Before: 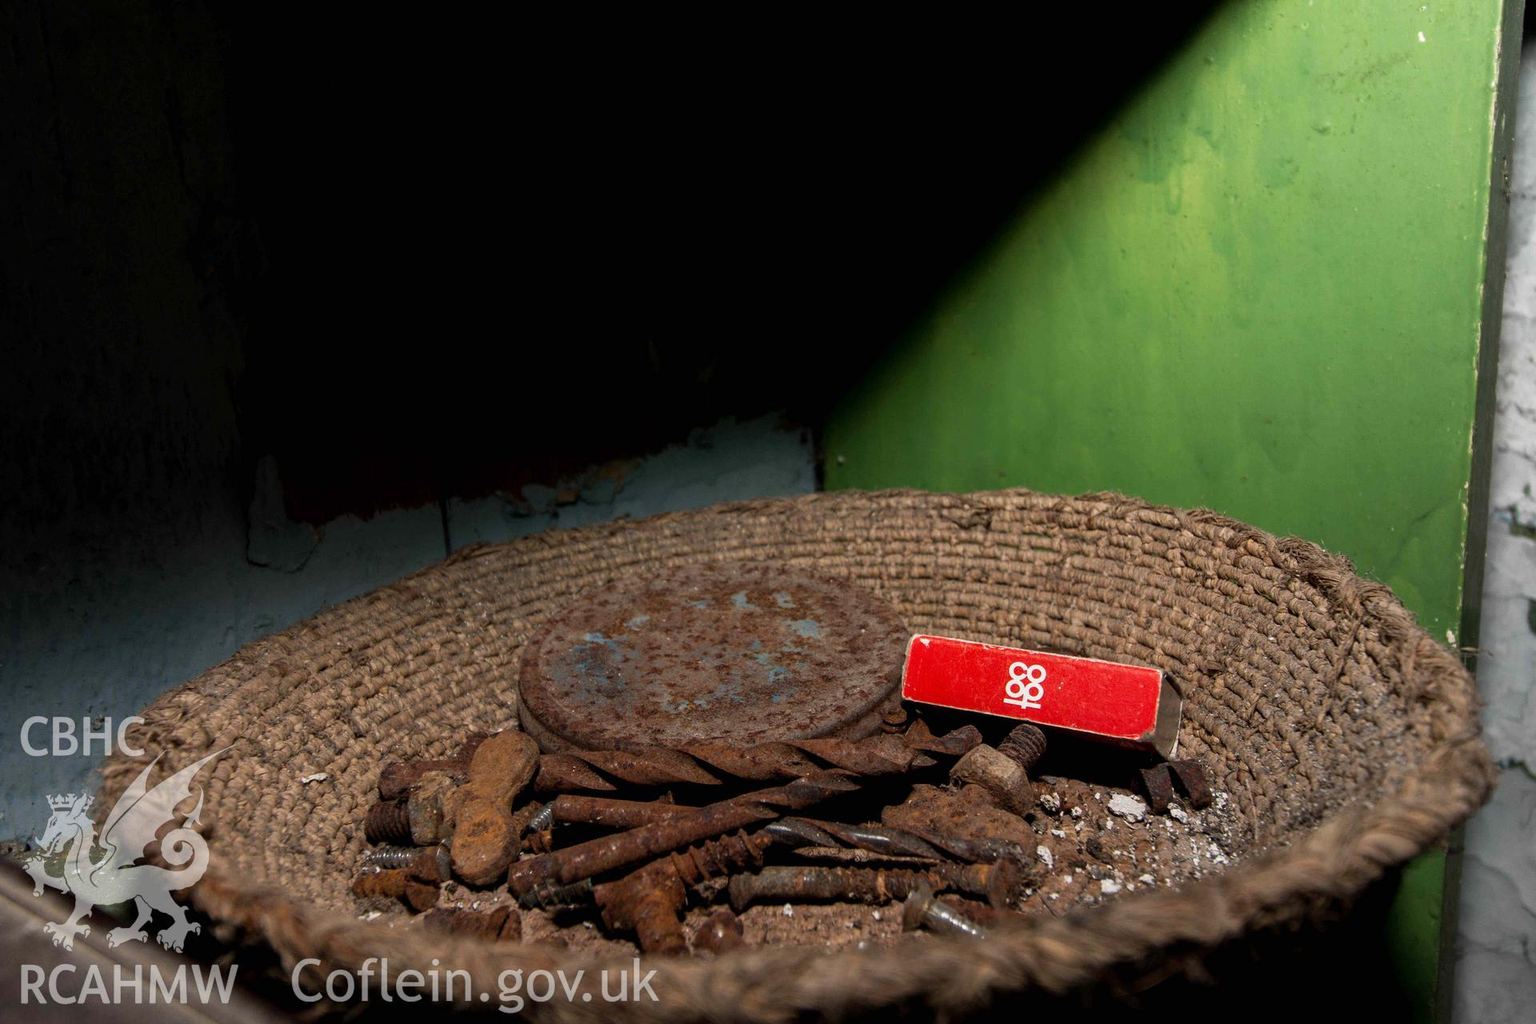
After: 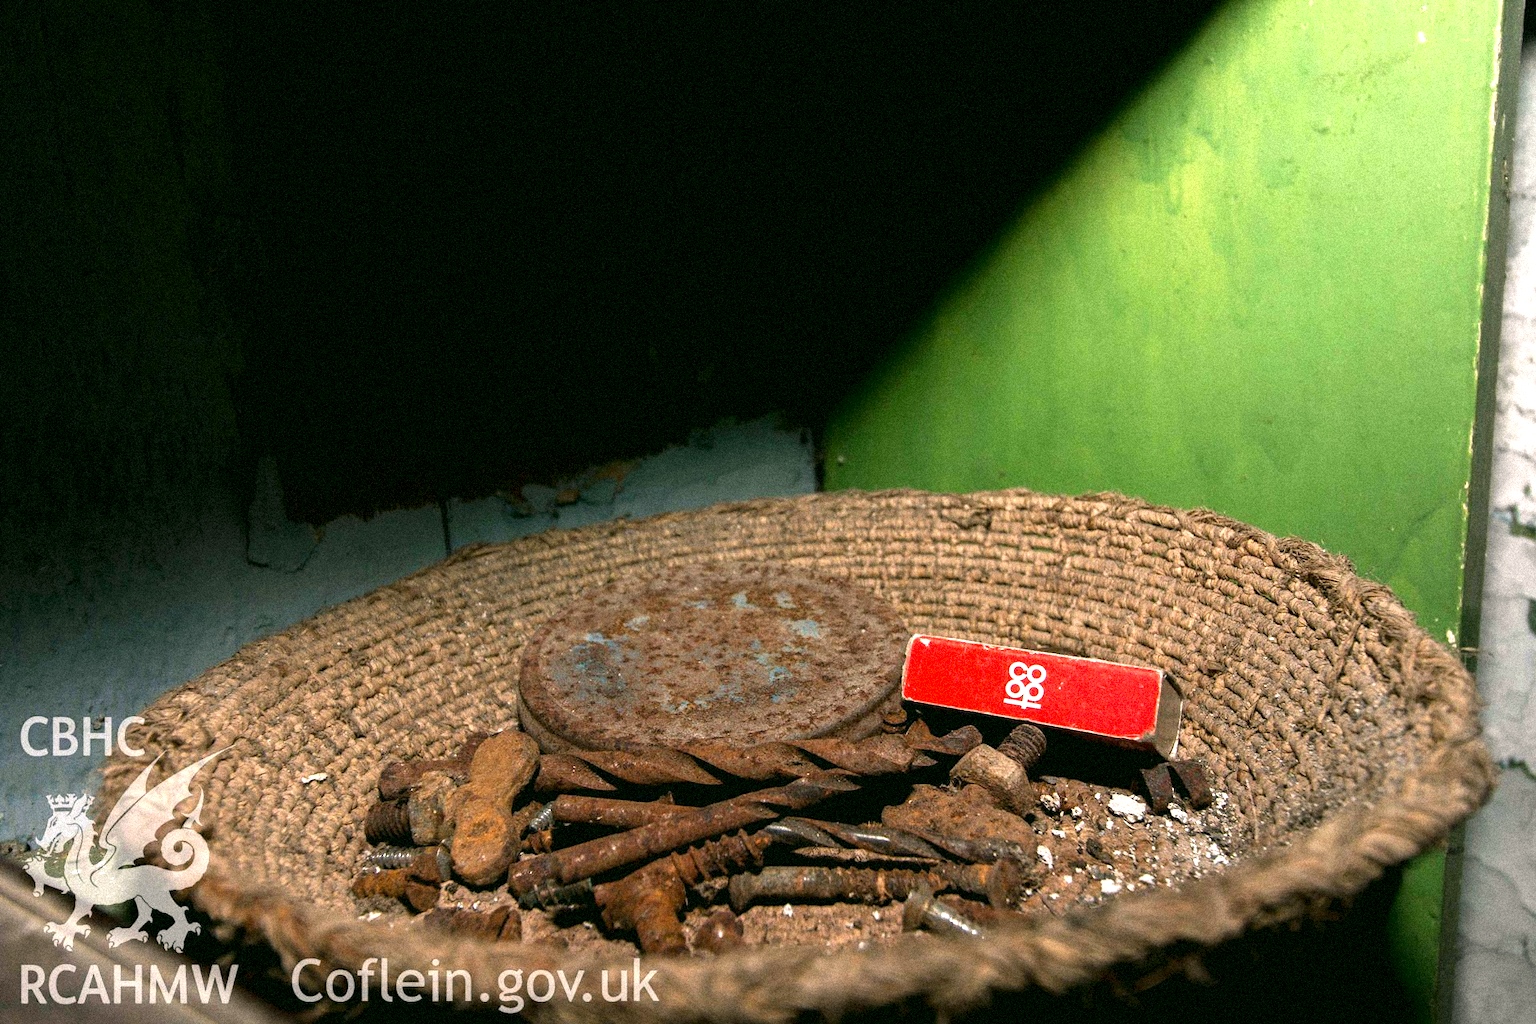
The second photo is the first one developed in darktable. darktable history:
rotate and perspective: automatic cropping off
grain: strength 35%, mid-tones bias 0%
color correction: highlights a* 4.02, highlights b* 4.98, shadows a* -7.55, shadows b* 4.98
exposure: black level correction 0, exposure 1 EV, compensate exposure bias true, compensate highlight preservation false
